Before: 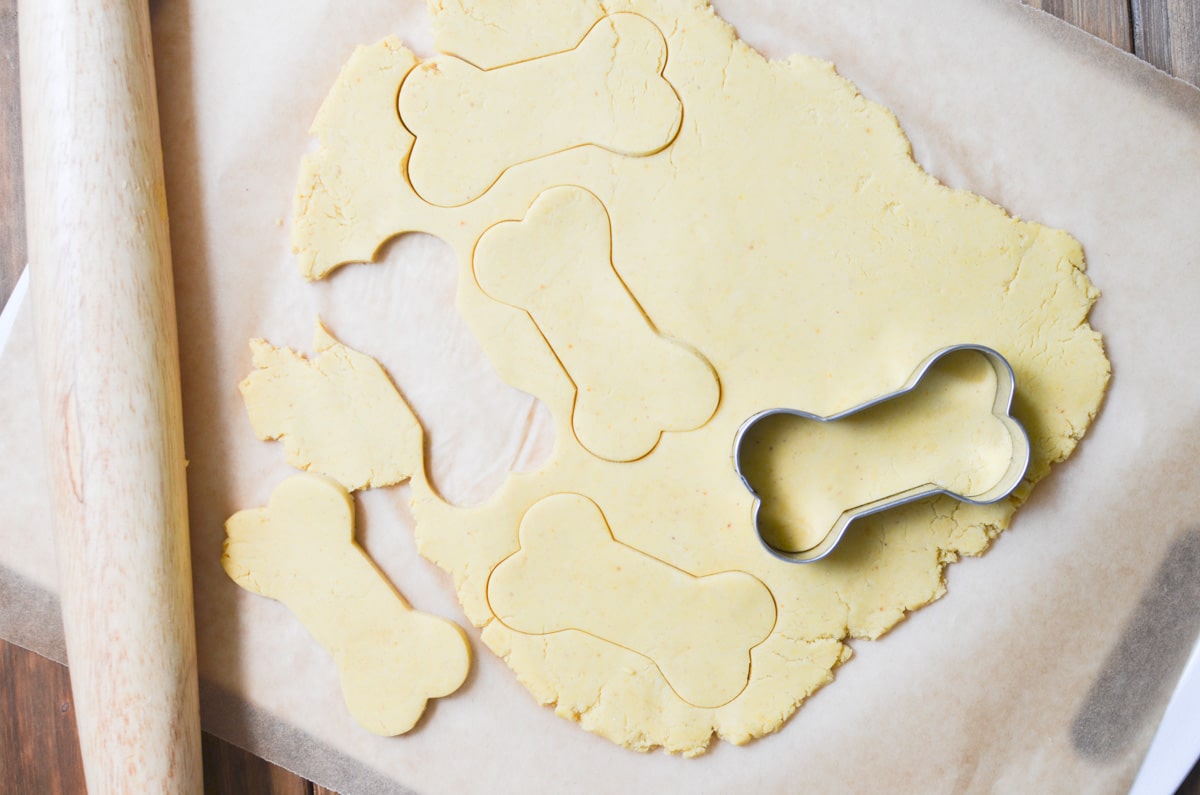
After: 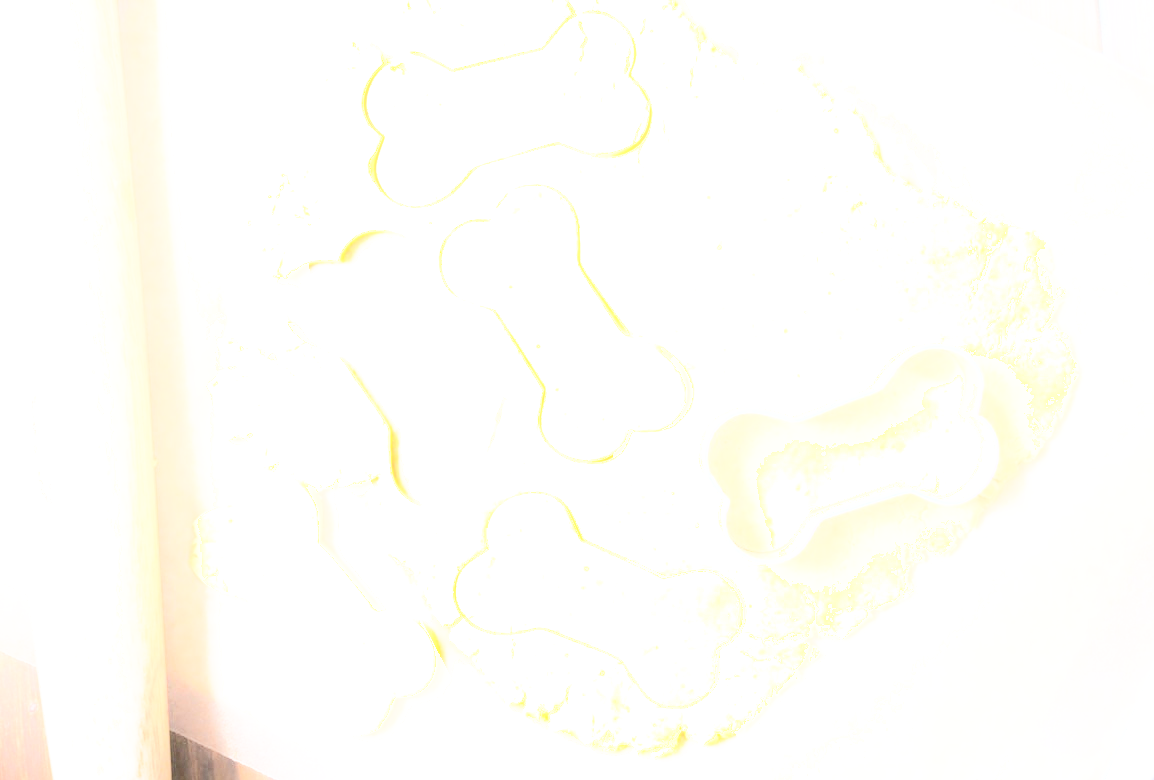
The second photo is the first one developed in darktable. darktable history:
base curve: curves: ch0 [(0, 0) (0.005, 0.002) (0.193, 0.295) (0.399, 0.664) (0.75, 0.928) (1, 1)], preserve colors none
exposure: black level correction 0, exposure 0.695 EV, compensate highlight preservation false
shadows and highlights: shadows -89.53, highlights 88.87, soften with gaussian
haze removal: strength -0.093, adaptive false
crop and rotate: left 2.668%, right 1.083%, bottom 1.836%
